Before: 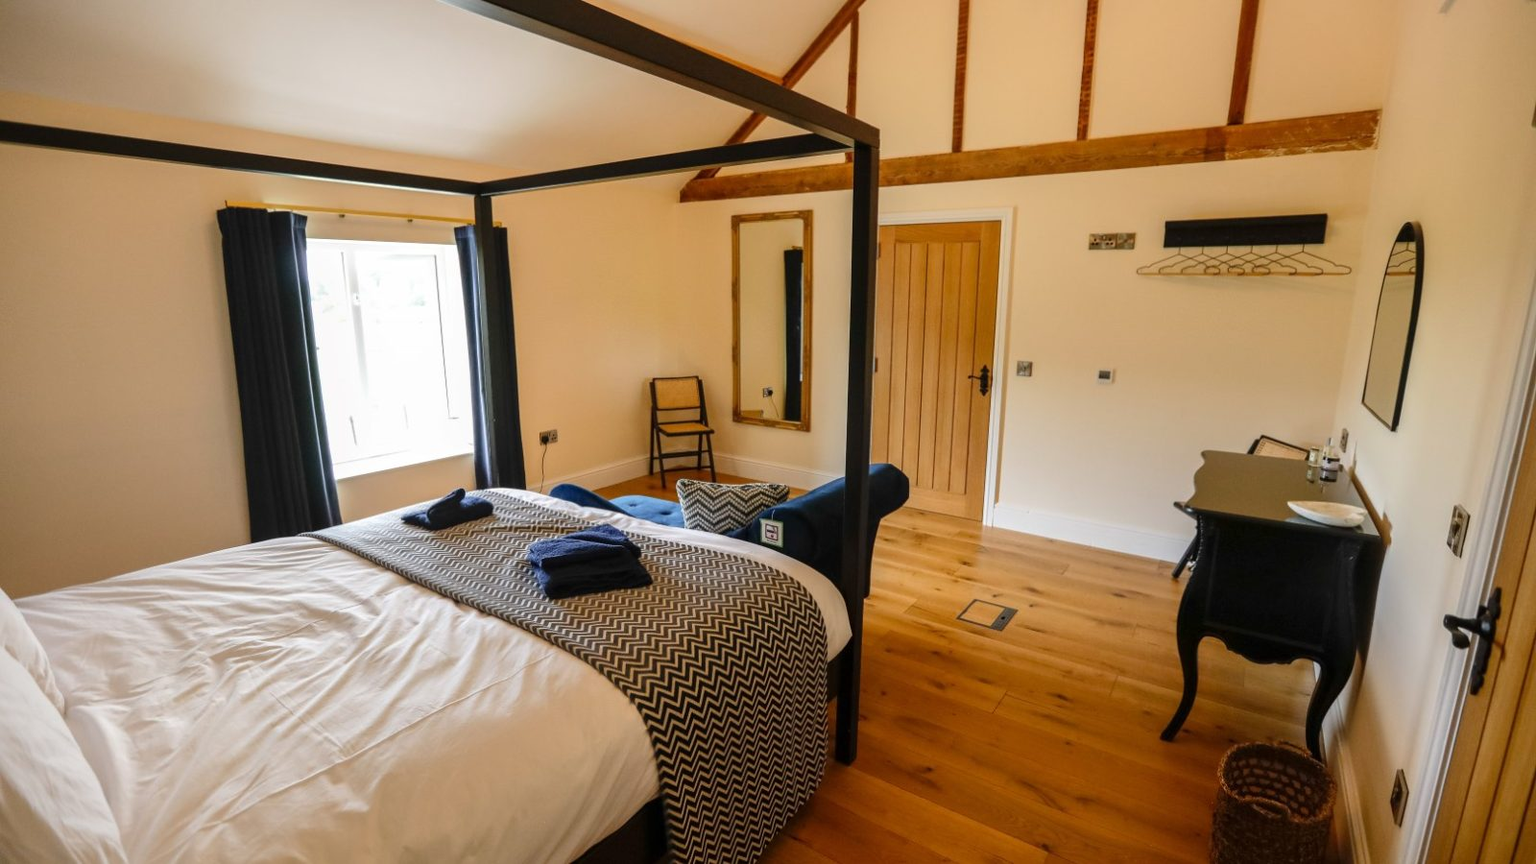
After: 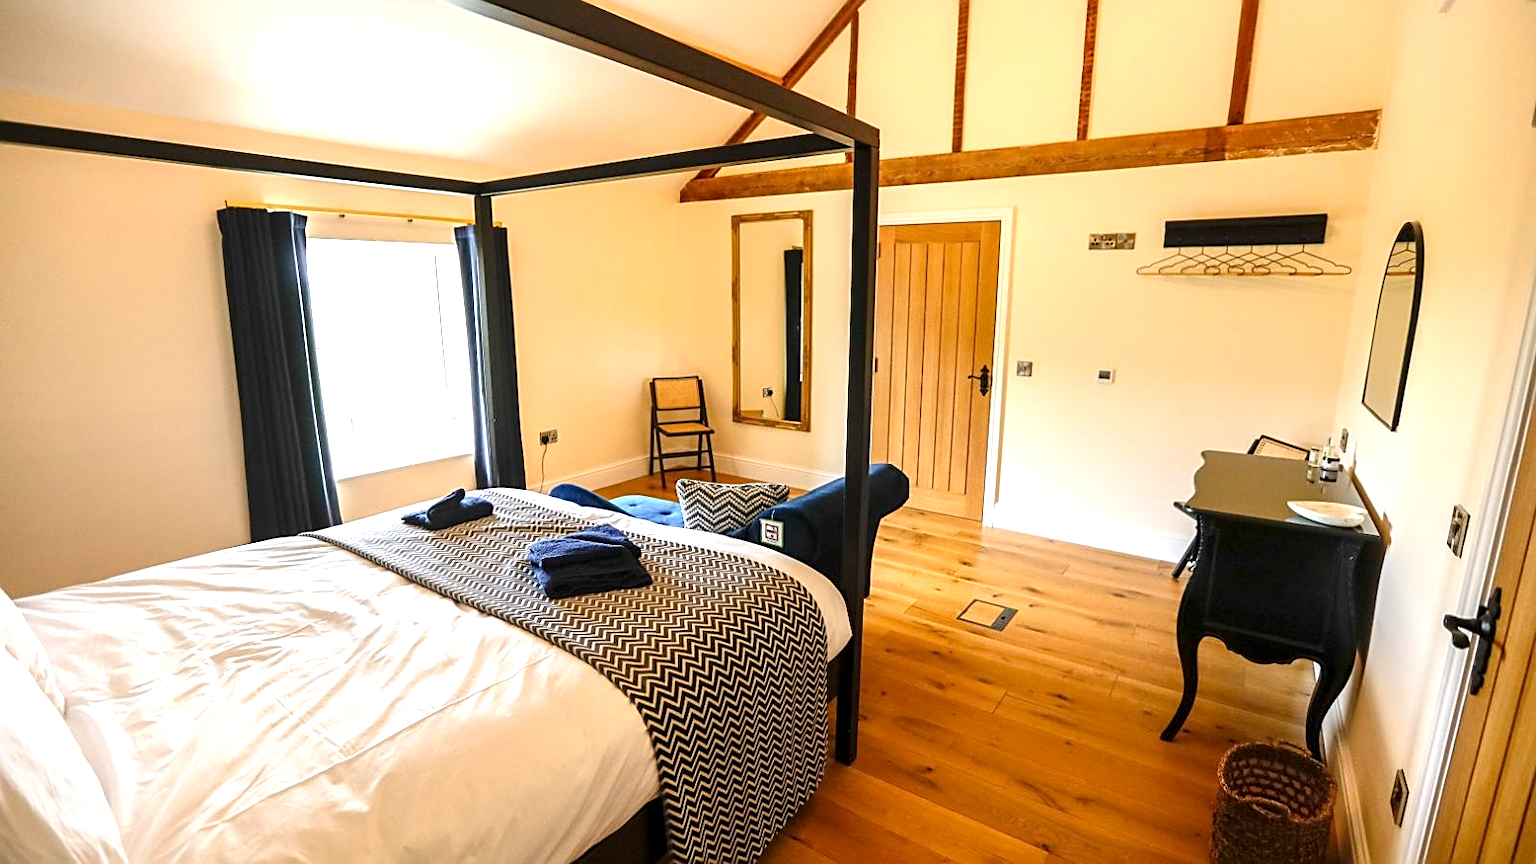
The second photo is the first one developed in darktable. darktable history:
exposure: black level correction 0.001, exposure 0.955 EV, compensate exposure bias true, compensate highlight preservation false
sharpen: amount 0.575
